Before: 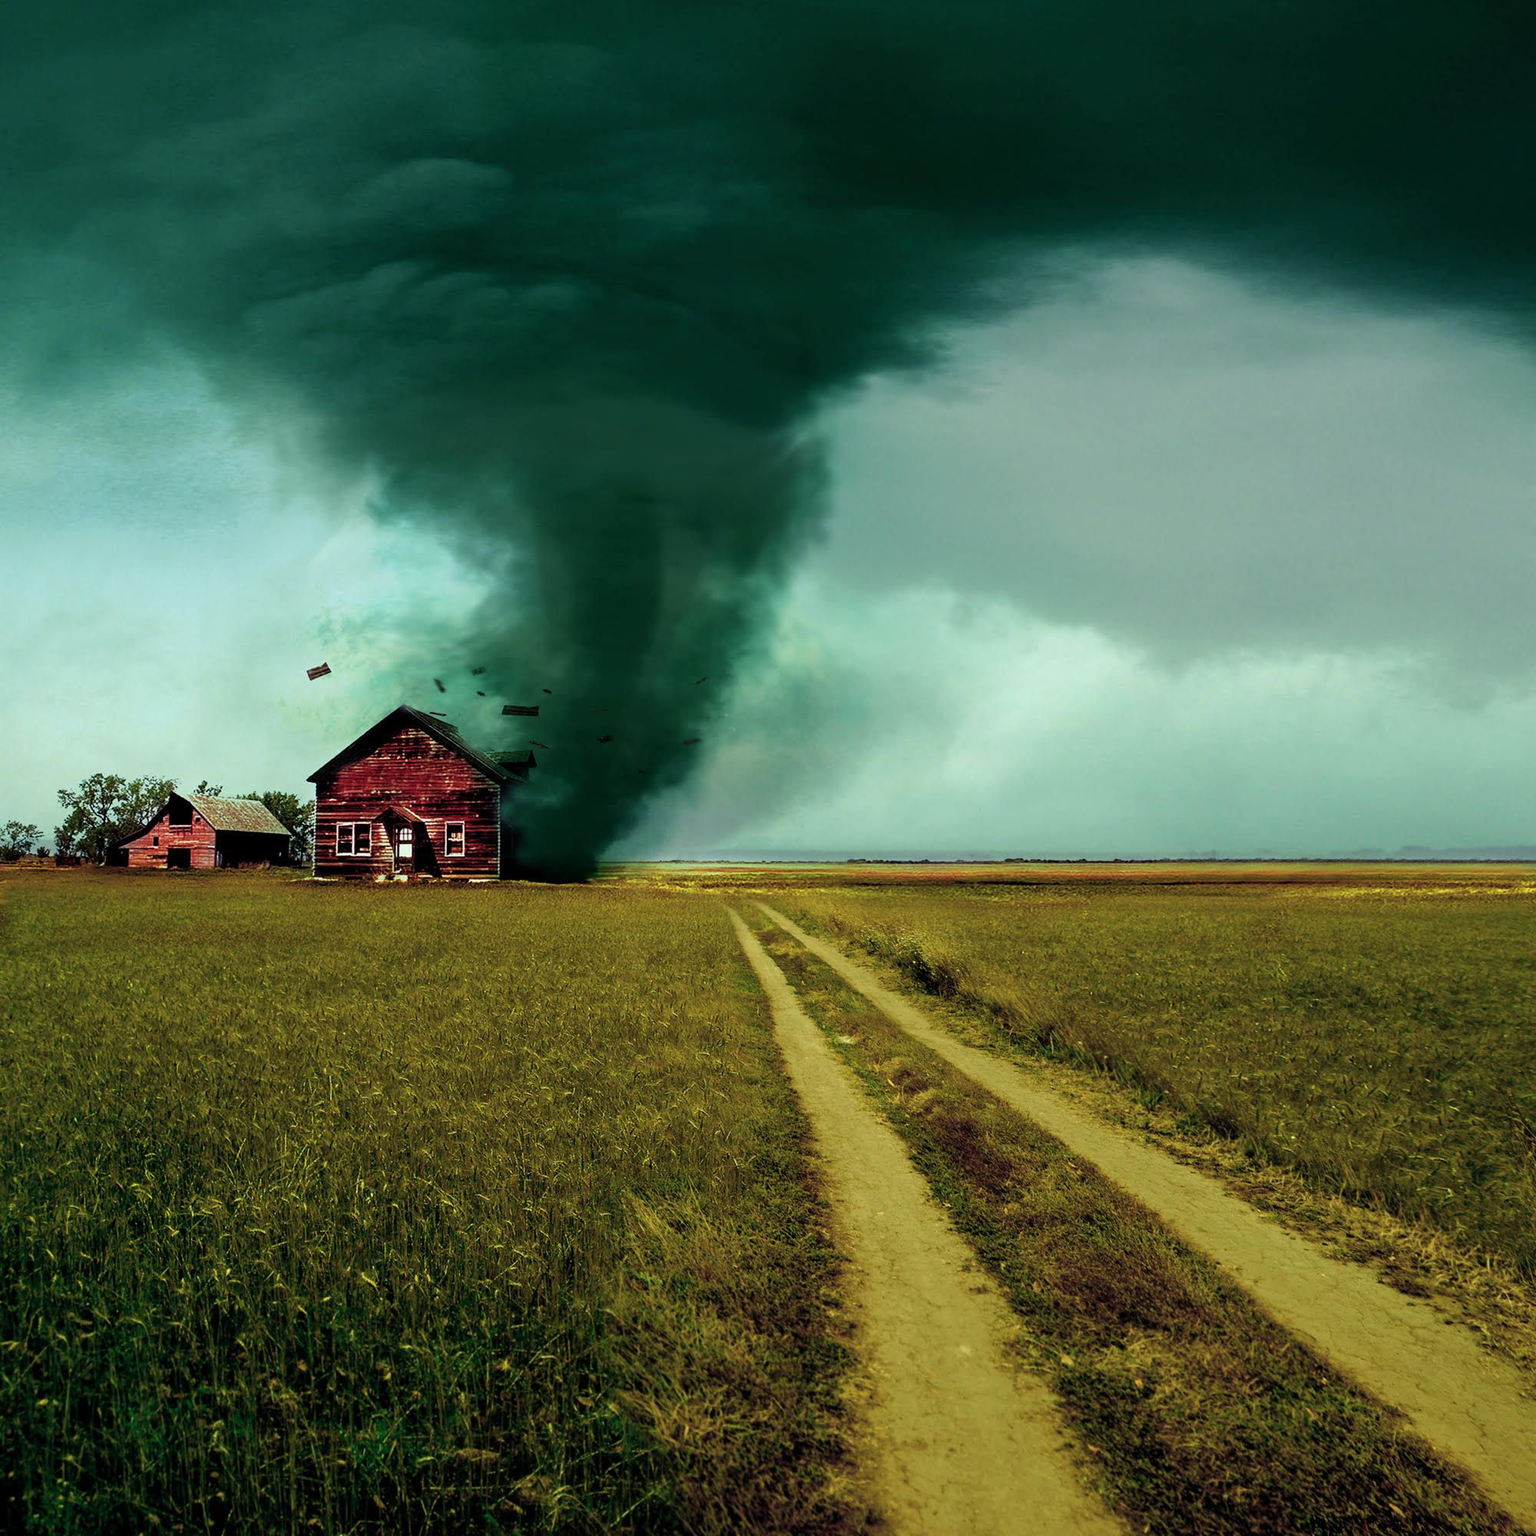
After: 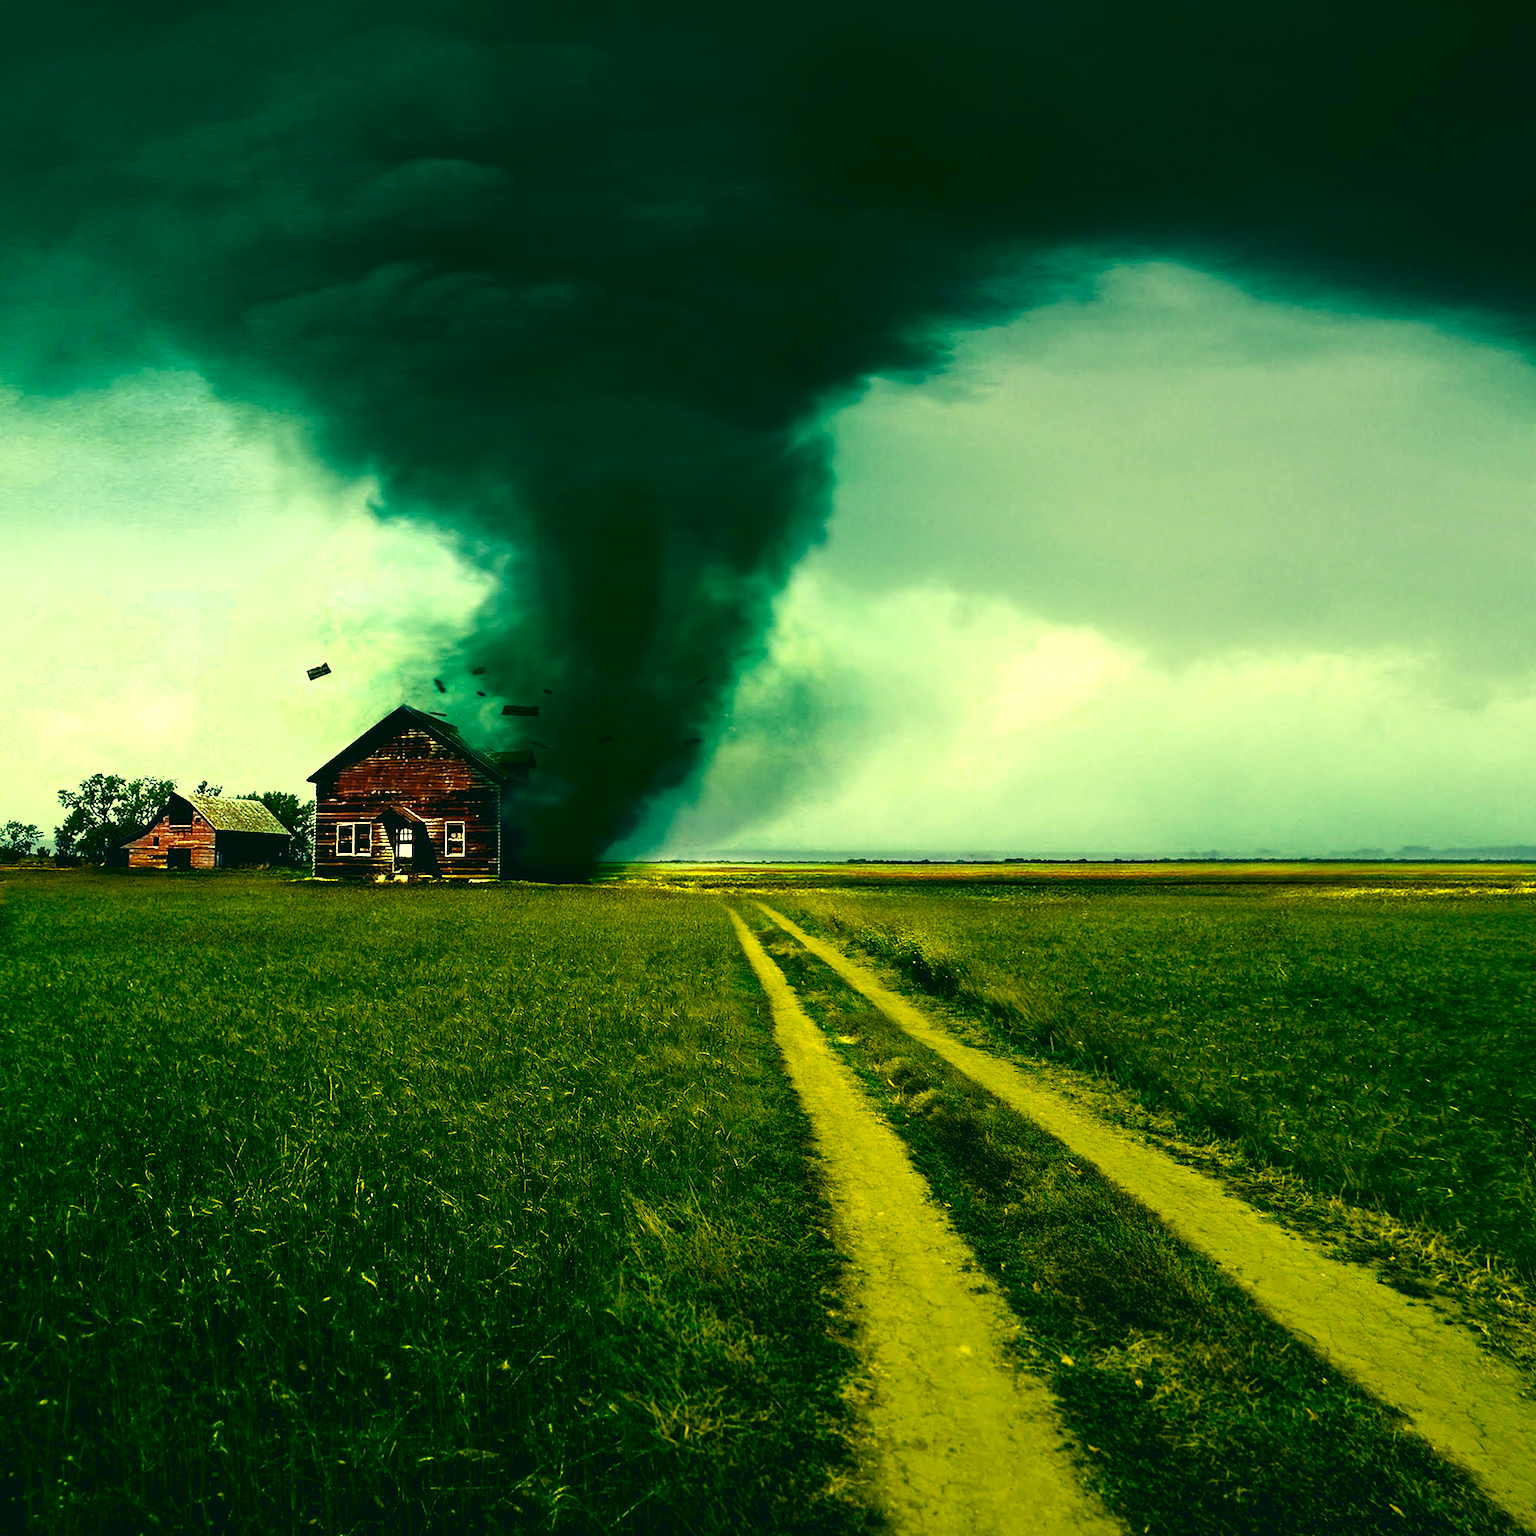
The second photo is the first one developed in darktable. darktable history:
contrast brightness saturation: contrast 0.13, brightness -0.24, saturation 0.14
shadows and highlights: shadows 0, highlights 40
exposure: exposure 0.6 EV, compensate highlight preservation false
color correction: highlights a* 1.83, highlights b* 34.02, shadows a* -36.68, shadows b* -5.48
